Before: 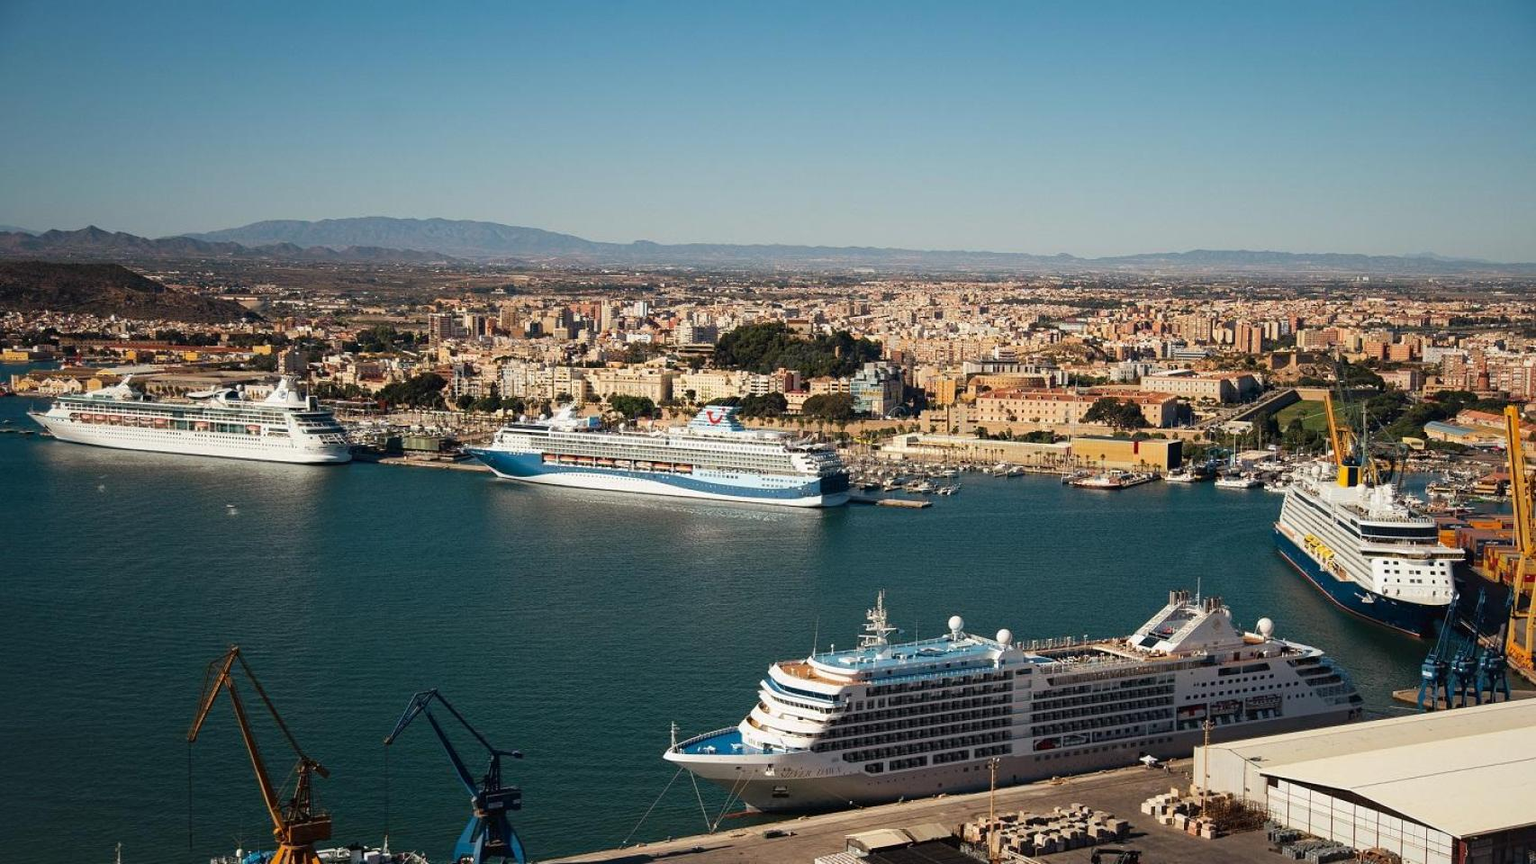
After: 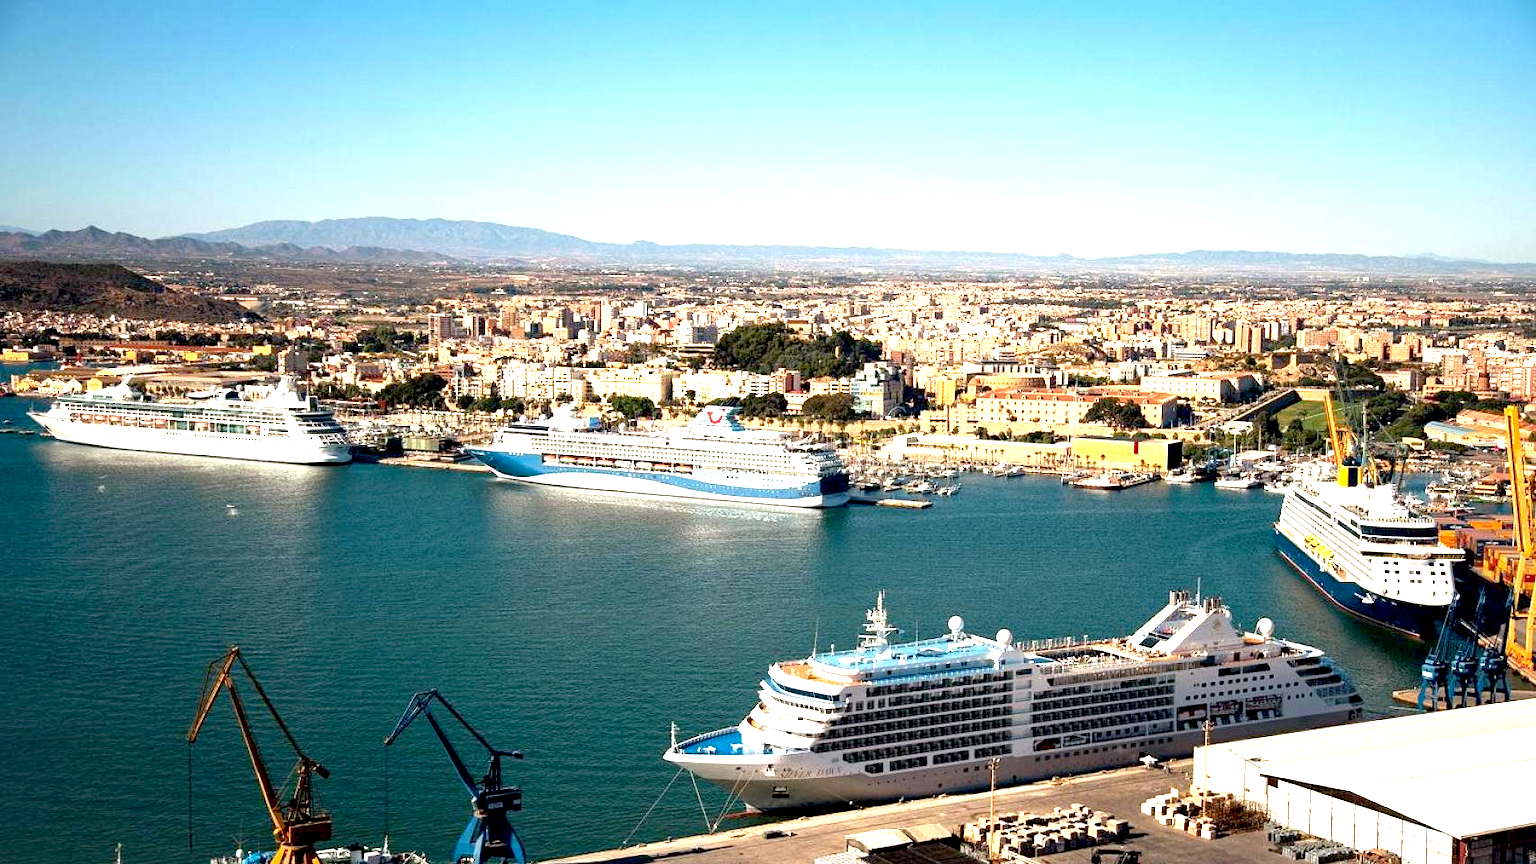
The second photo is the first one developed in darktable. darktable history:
exposure: black level correction 0.008, exposure 1.429 EV, compensate highlight preservation false
